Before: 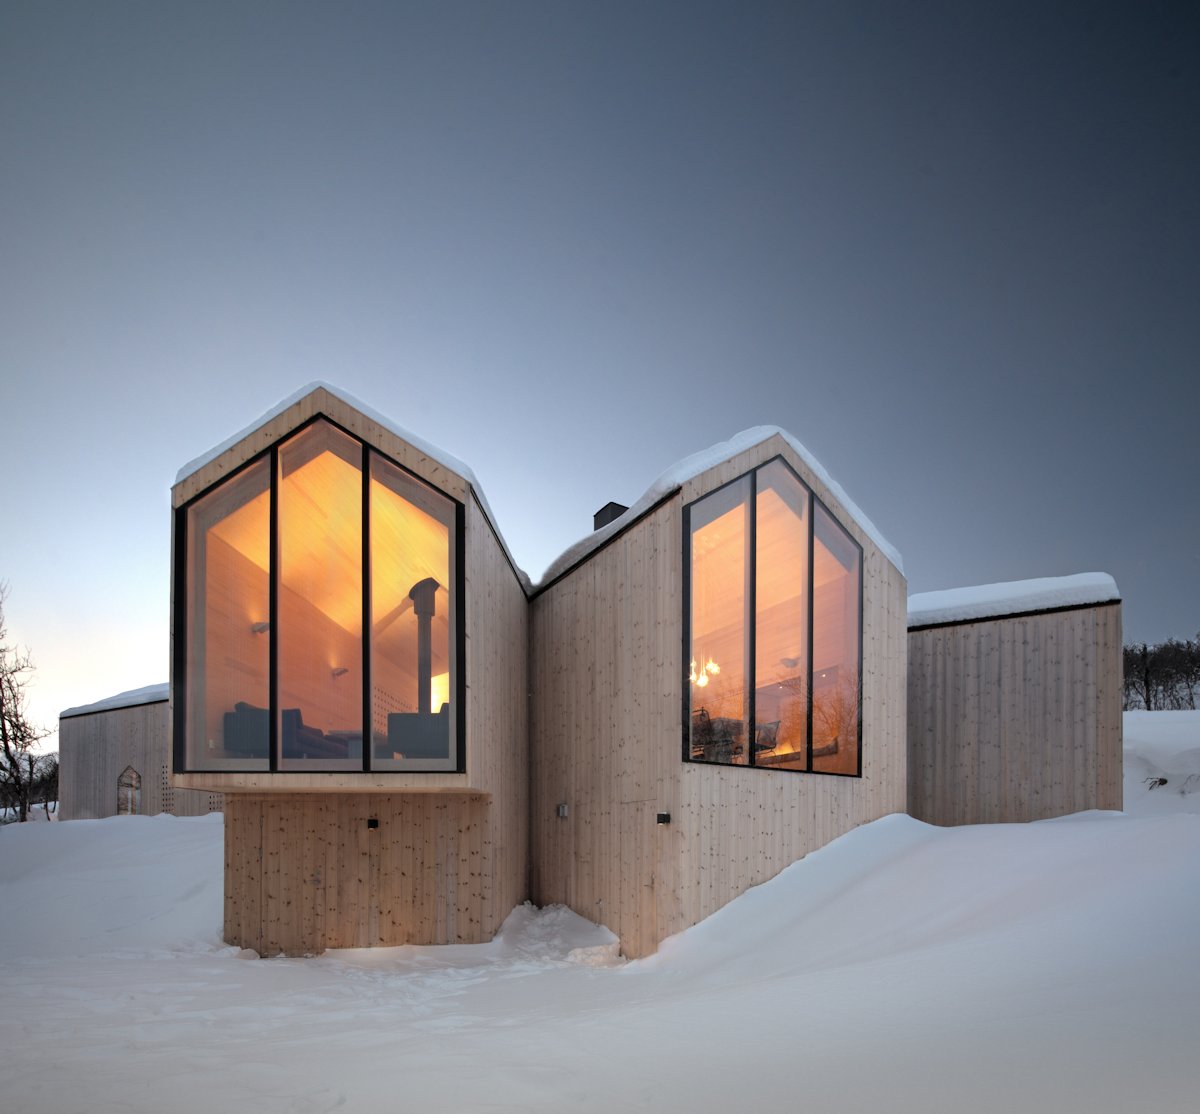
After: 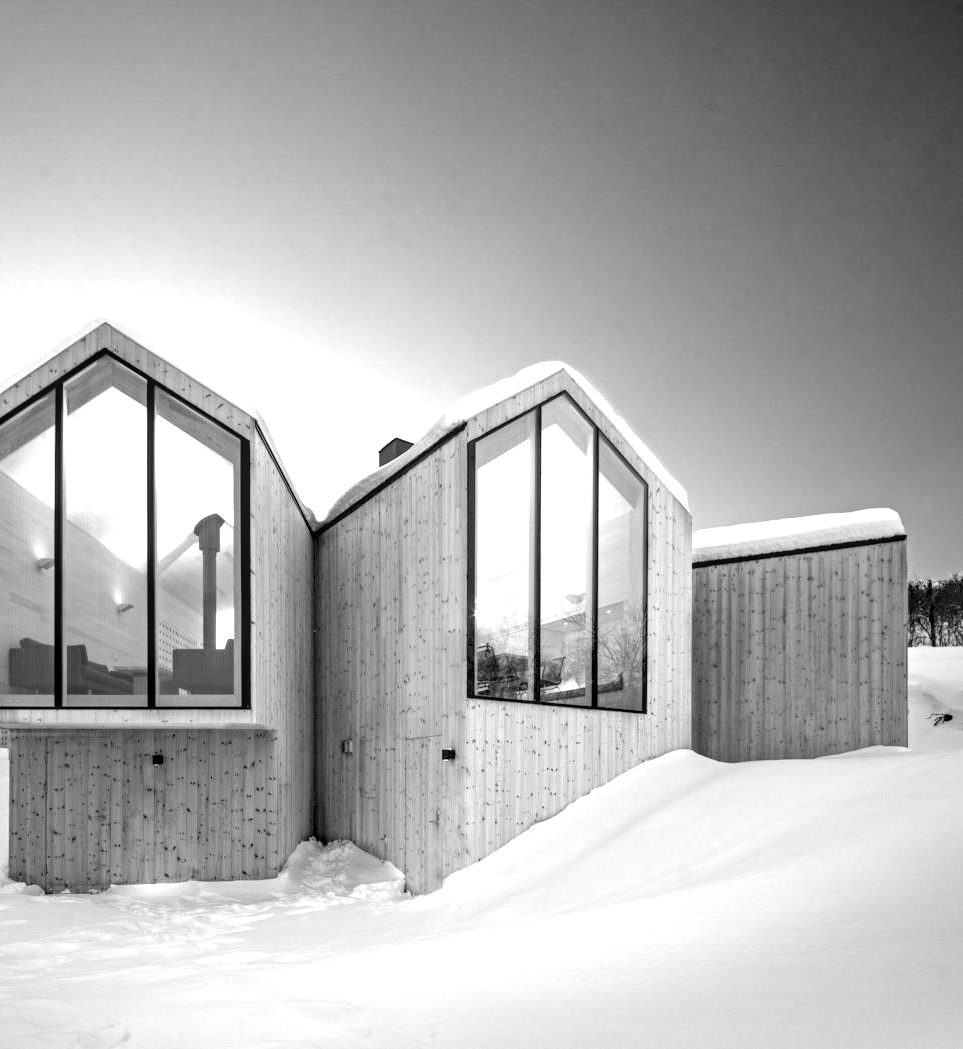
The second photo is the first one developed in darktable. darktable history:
contrast equalizer: y [[0.526, 0.53, 0.532, 0.532, 0.53, 0.525], [0.5 ×6], [0.5 ×6], [0 ×6], [0 ×6]]
white balance: red 0.974, blue 1.044
crop and rotate: left 17.959%, top 5.771%, right 1.742%
local contrast: on, module defaults
exposure: black level correction 0, exposure 1.3 EV, compensate highlight preservation false
contrast brightness saturation: contrast 0.07
haze removal: compatibility mode true, adaptive false
monochrome: on, module defaults
